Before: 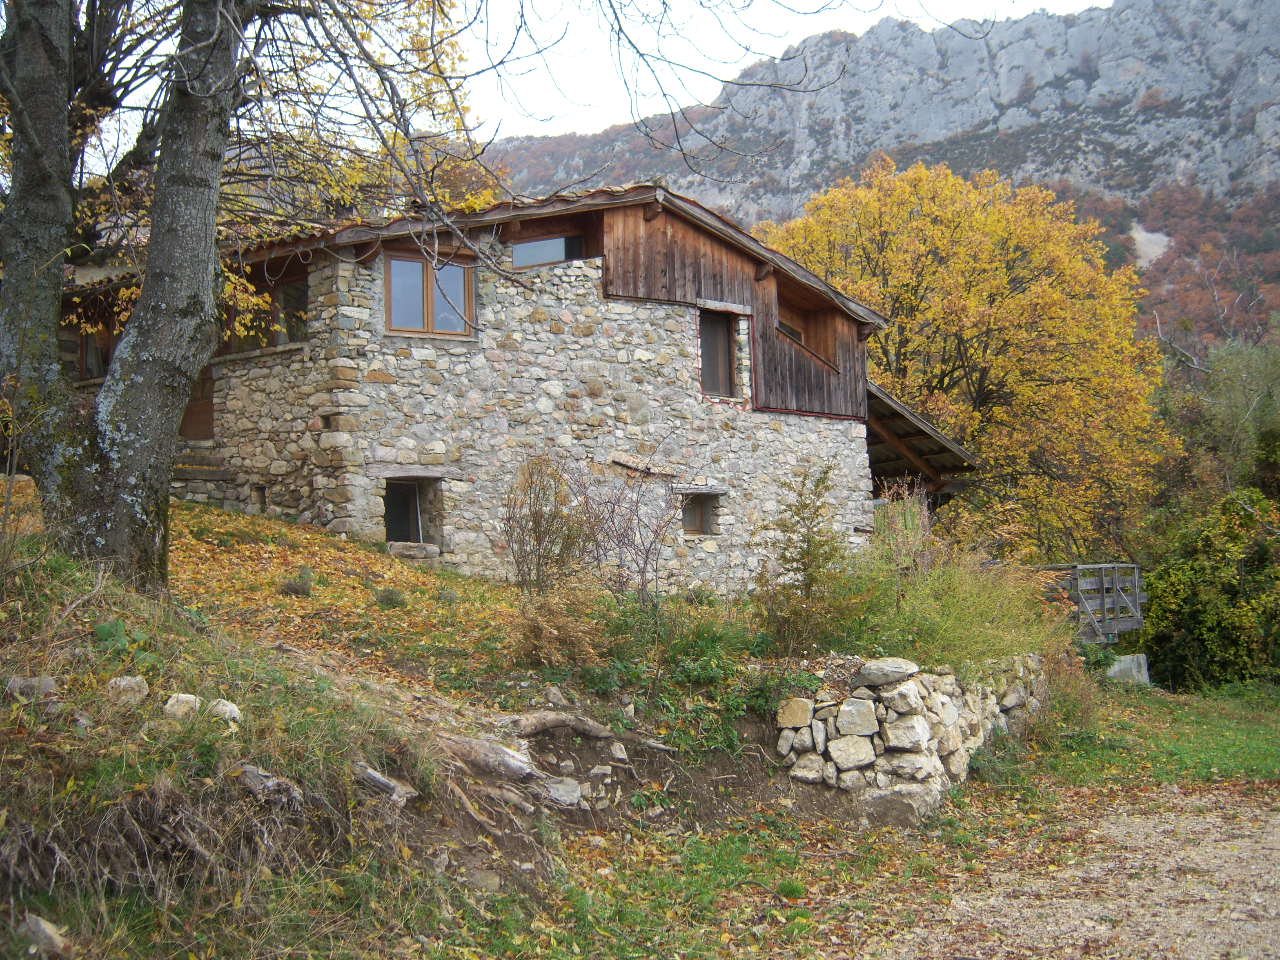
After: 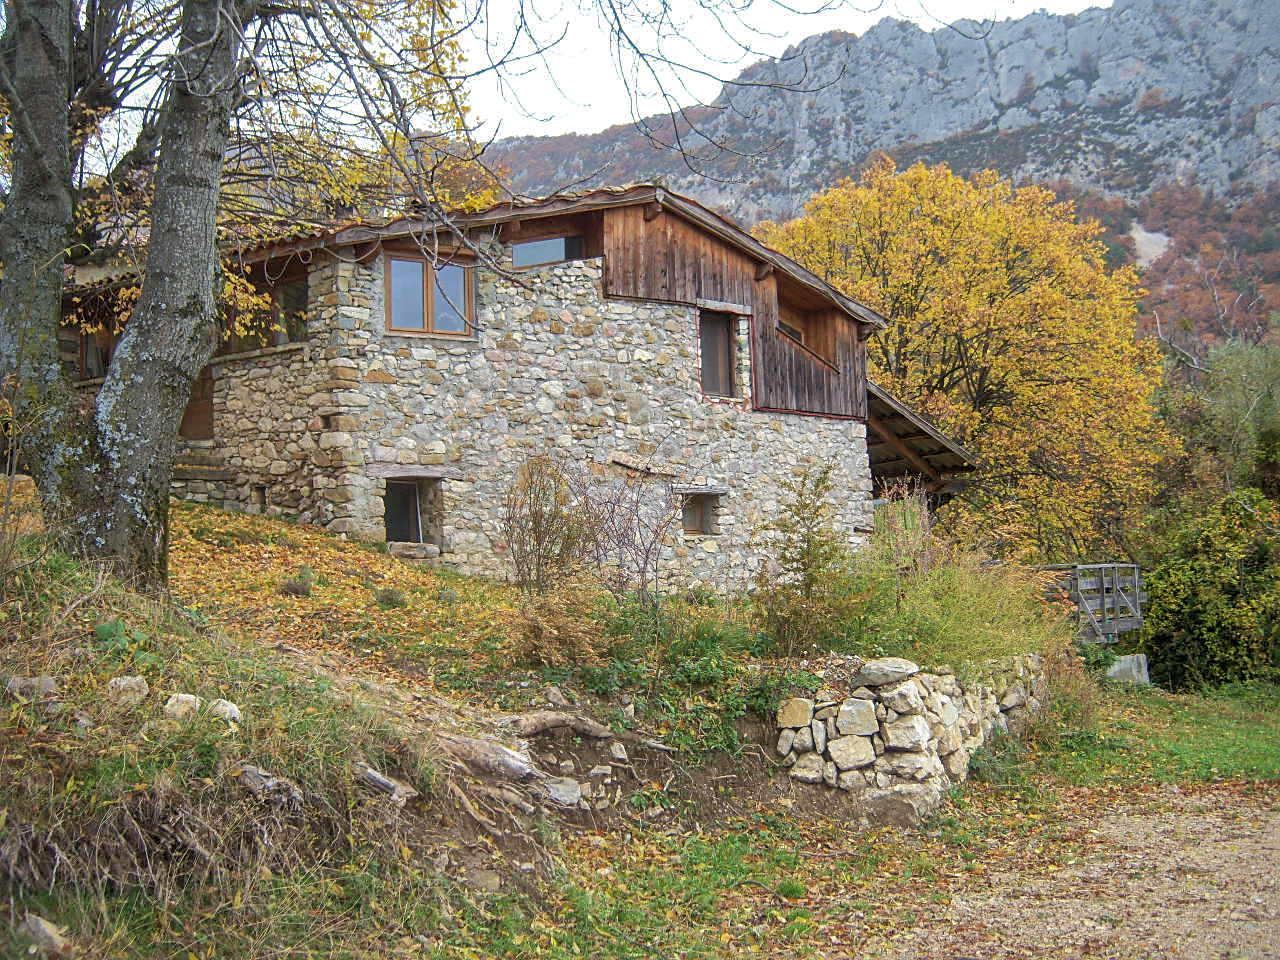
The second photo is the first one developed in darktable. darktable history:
local contrast: on, module defaults
shadows and highlights: shadows 39.81, highlights -59.81
contrast brightness saturation: contrast 0.053, brightness 0.062, saturation 0.01
sharpen: radius 1.919
velvia: strength 15.57%
